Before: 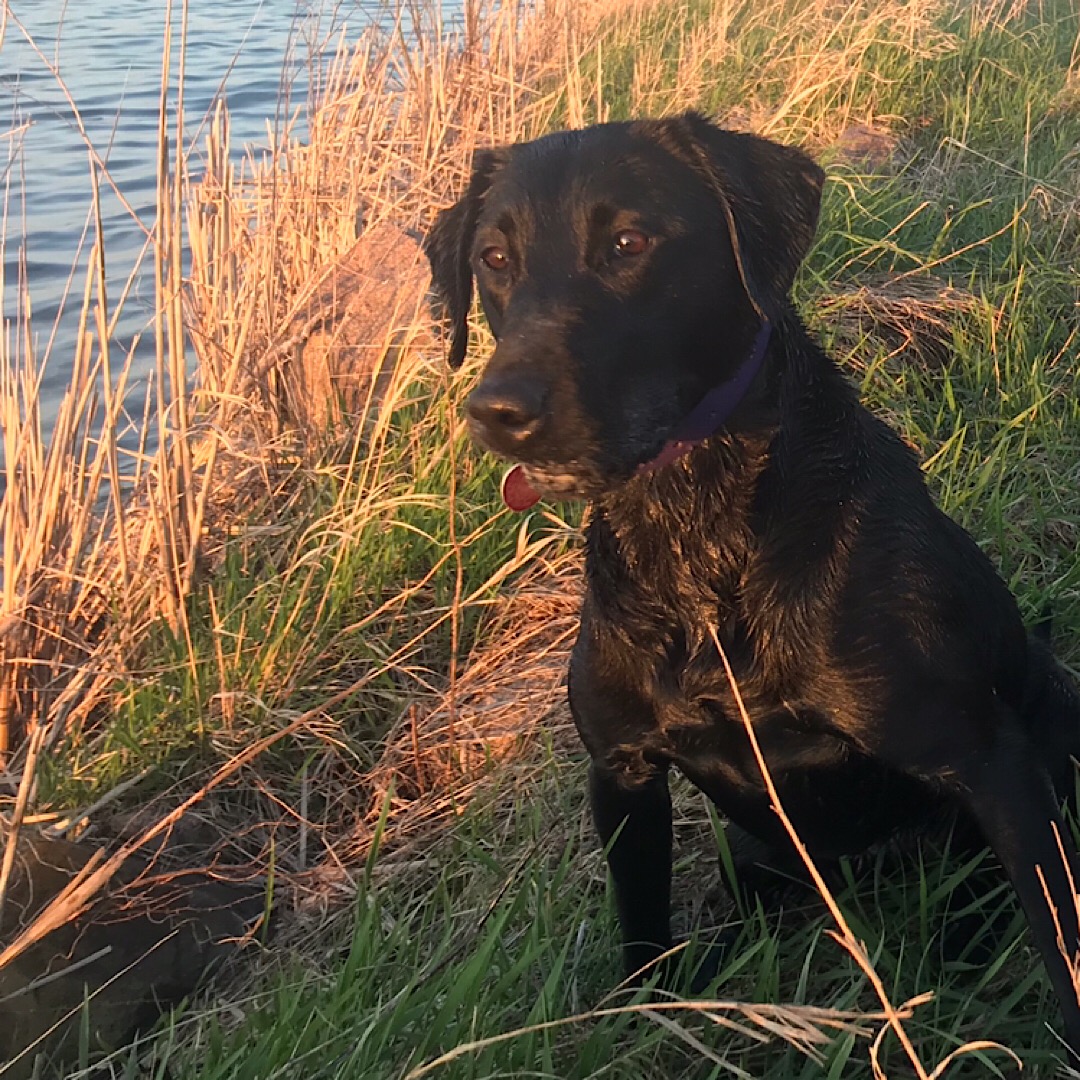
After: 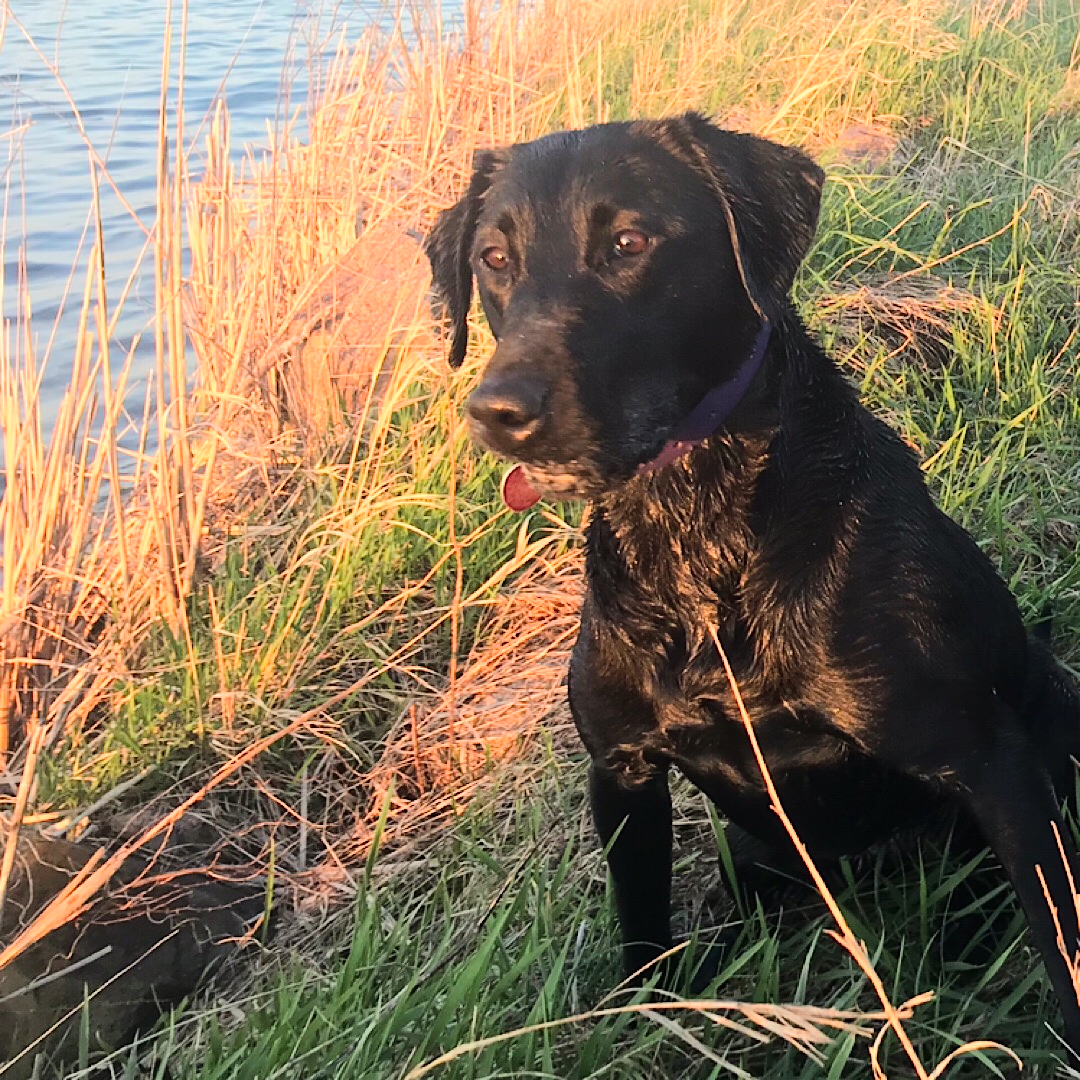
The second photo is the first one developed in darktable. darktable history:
tone equalizer: -7 EV 0.145 EV, -6 EV 0.632 EV, -5 EV 1.11 EV, -4 EV 1.34 EV, -3 EV 1.14 EV, -2 EV 0.6 EV, -1 EV 0.162 EV, edges refinement/feathering 500, mask exposure compensation -1.57 EV, preserve details no
